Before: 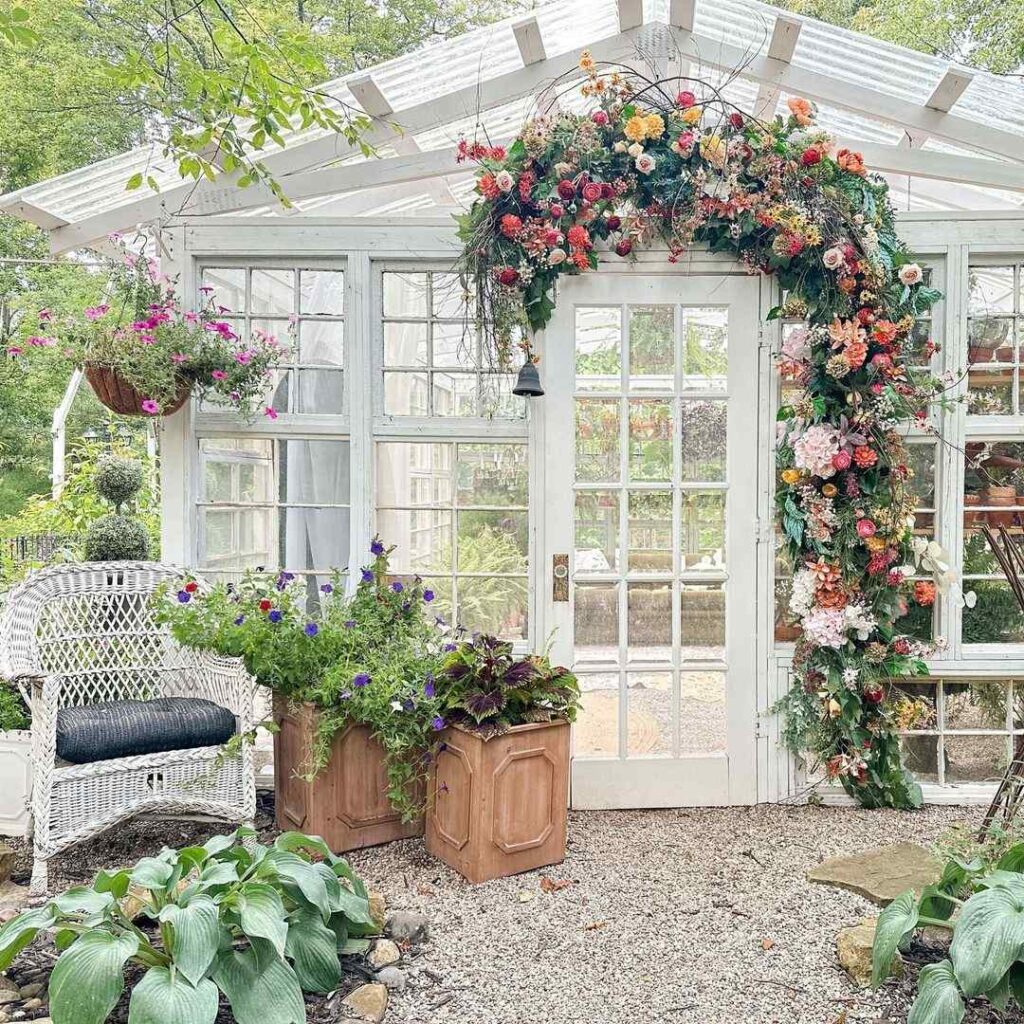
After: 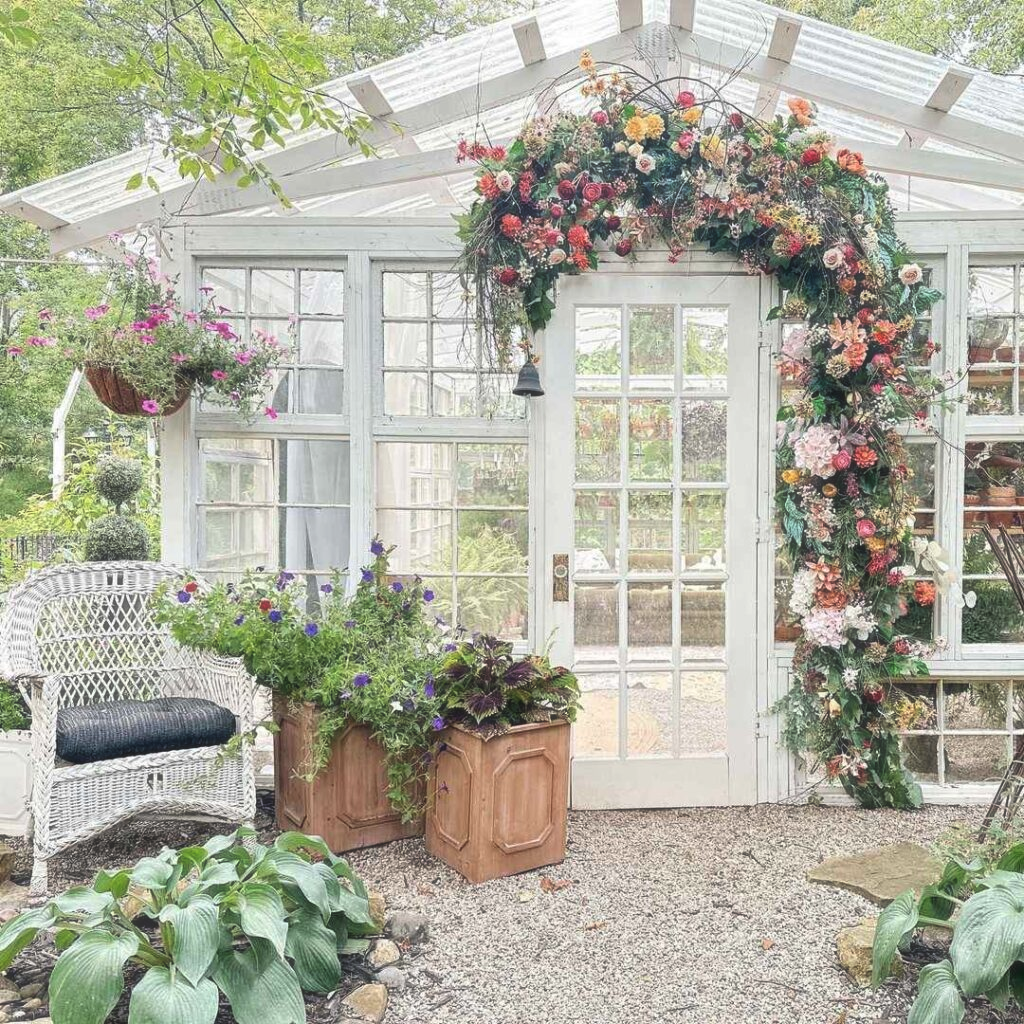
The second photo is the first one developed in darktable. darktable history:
haze removal: strength -0.1, adaptive false
white balance: emerald 1
